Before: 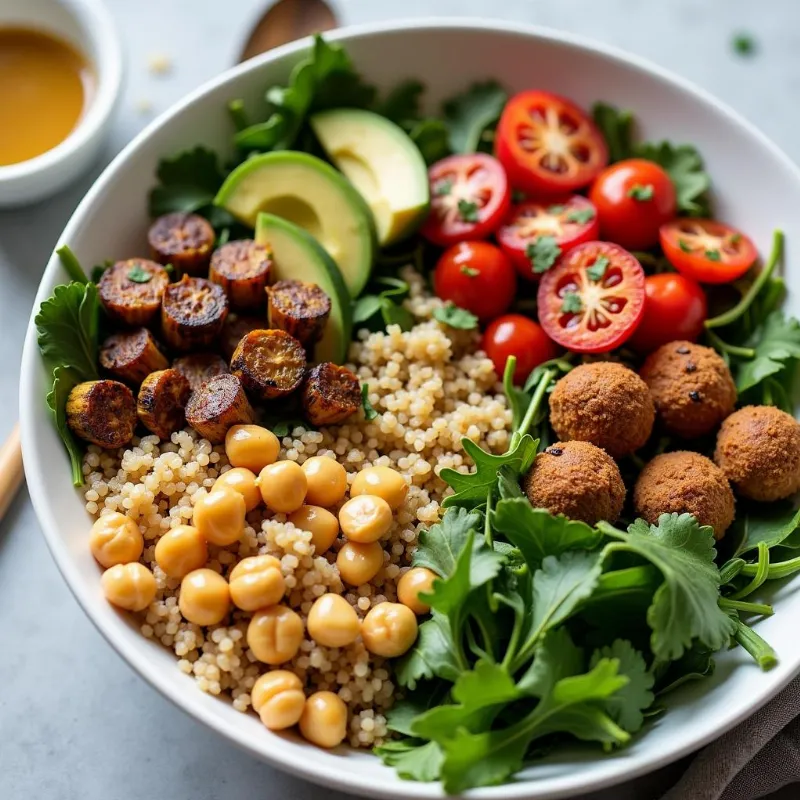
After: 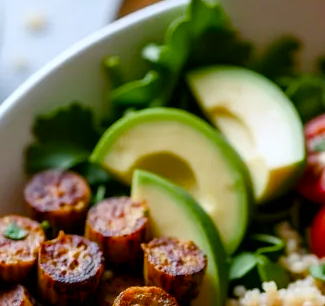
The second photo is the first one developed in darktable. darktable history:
color correction: highlights a* -0.737, highlights b* -9.14
crop: left 15.52%, top 5.457%, right 43.85%, bottom 56.168%
color balance rgb: power › hue 60.03°, perceptual saturation grading › global saturation 24.772%, perceptual saturation grading › highlights -51.063%, perceptual saturation grading › mid-tones 19.148%, perceptual saturation grading › shadows 60.59%
